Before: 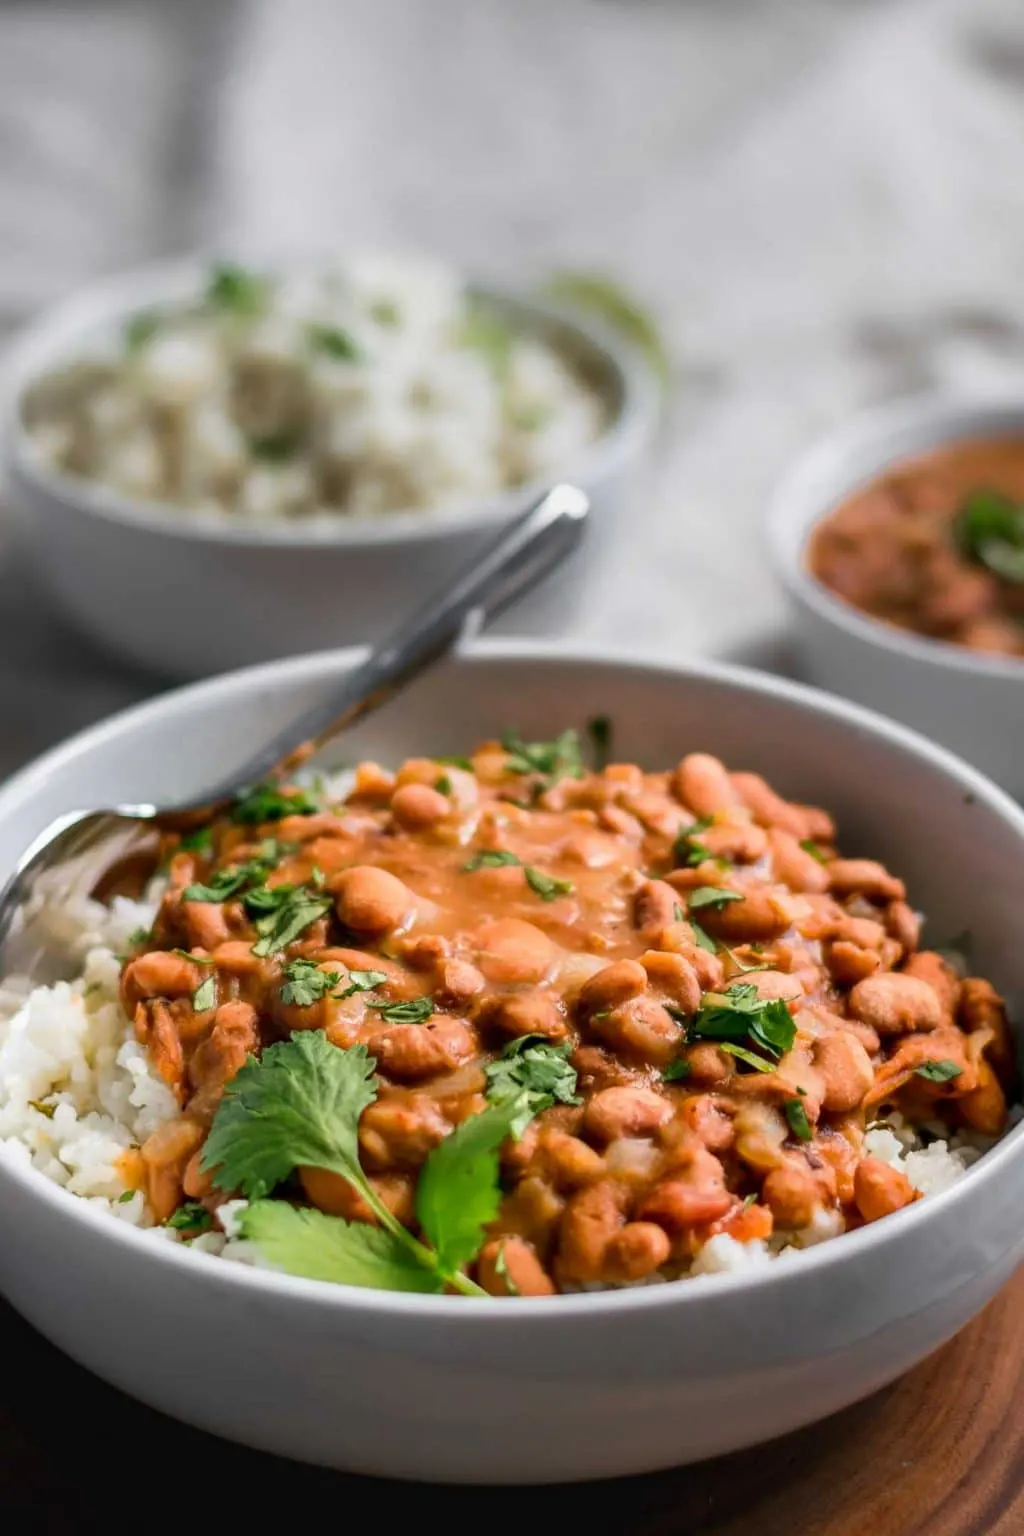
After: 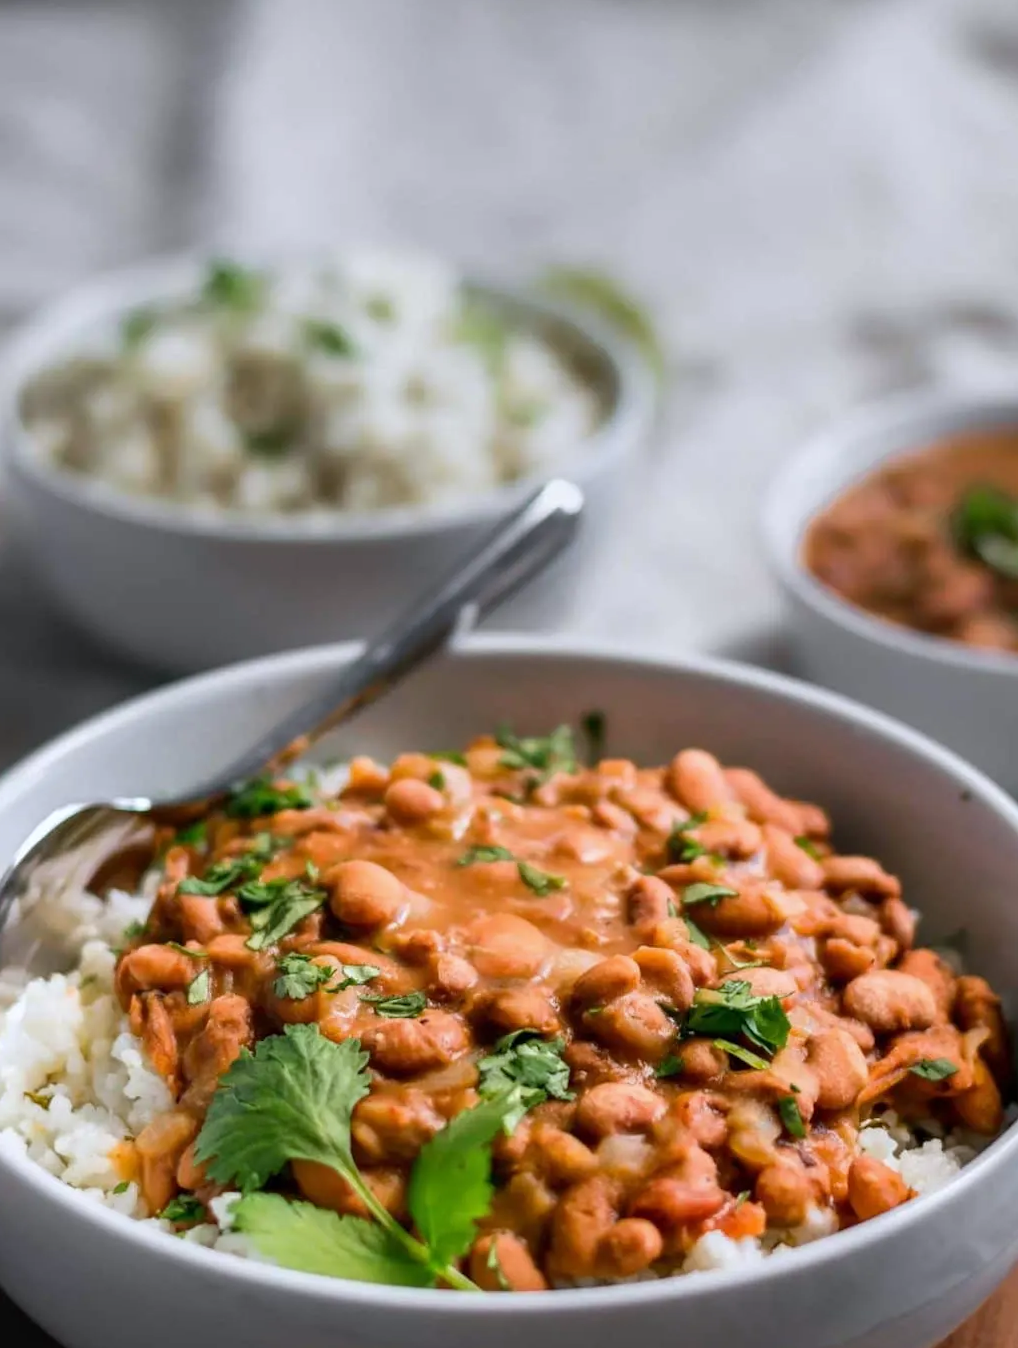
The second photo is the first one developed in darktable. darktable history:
white balance: red 0.983, blue 1.036
rotate and perspective: rotation 0.192°, lens shift (horizontal) -0.015, crop left 0.005, crop right 0.996, crop top 0.006, crop bottom 0.99
crop and rotate: top 0%, bottom 11.49%
